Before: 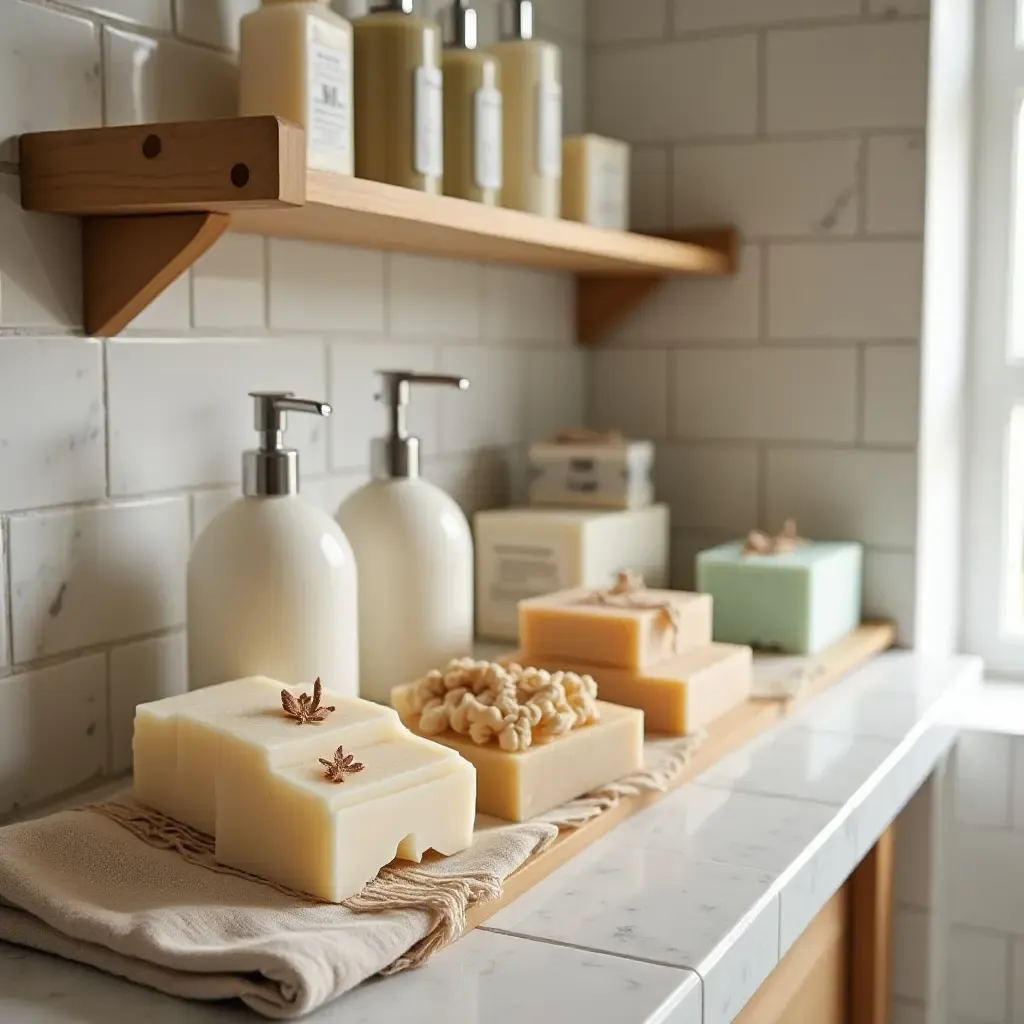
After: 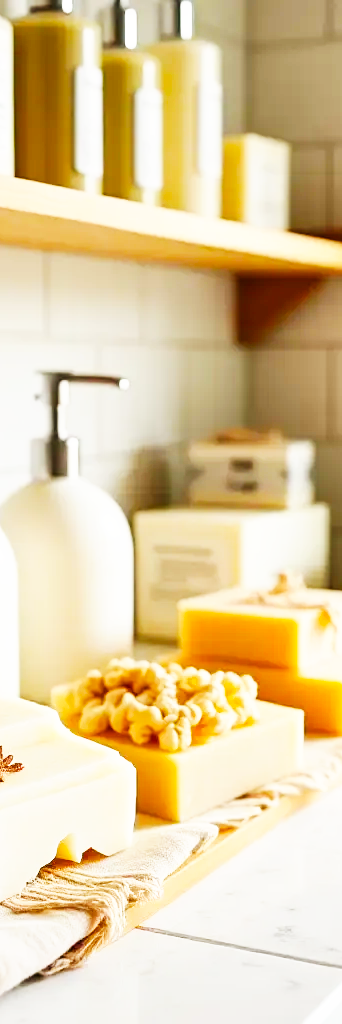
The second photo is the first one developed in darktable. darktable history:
crop: left 33.245%, right 33.276%
base curve: curves: ch0 [(0, 0) (0.007, 0.004) (0.027, 0.03) (0.046, 0.07) (0.207, 0.54) (0.442, 0.872) (0.673, 0.972) (1, 1)], preserve colors none
color balance rgb: perceptual saturation grading › global saturation 25.342%, global vibrance 20%
